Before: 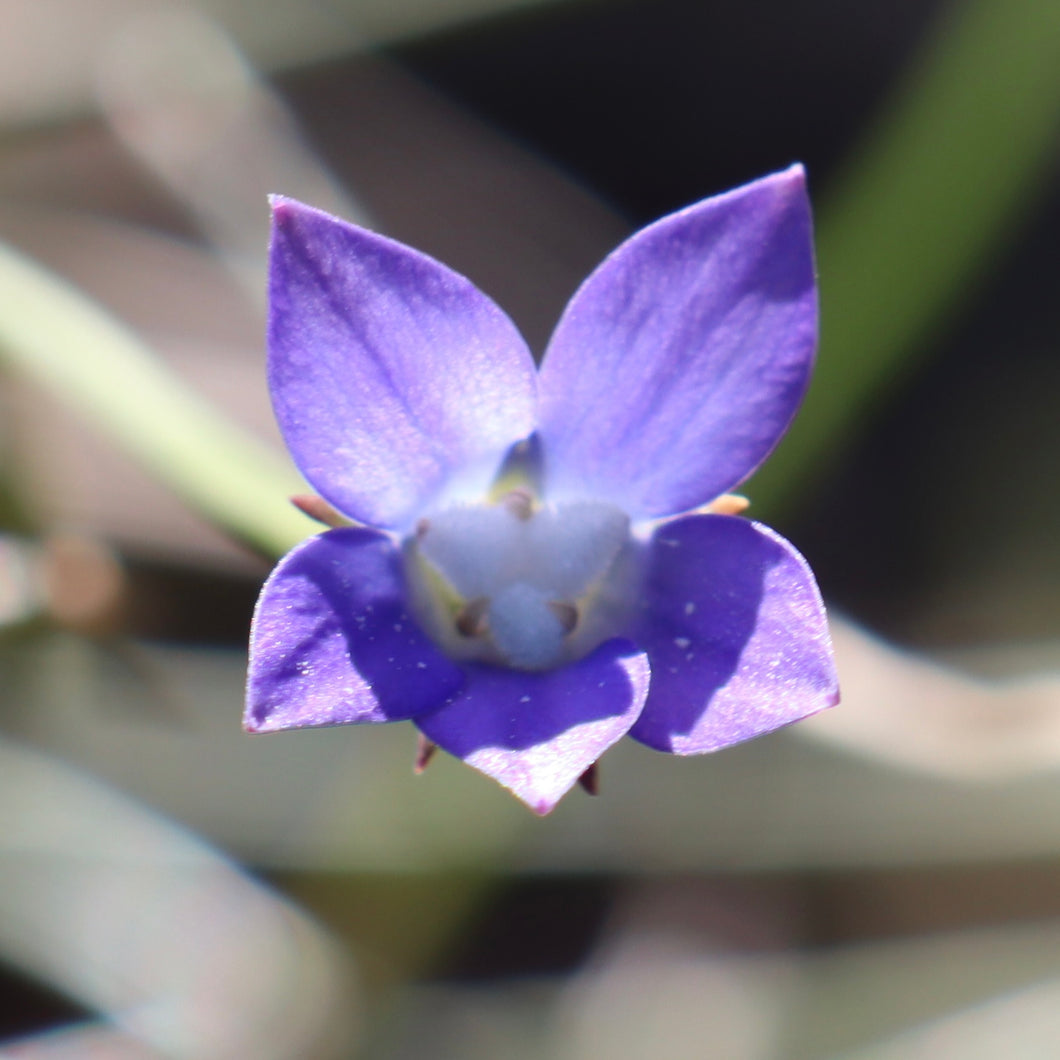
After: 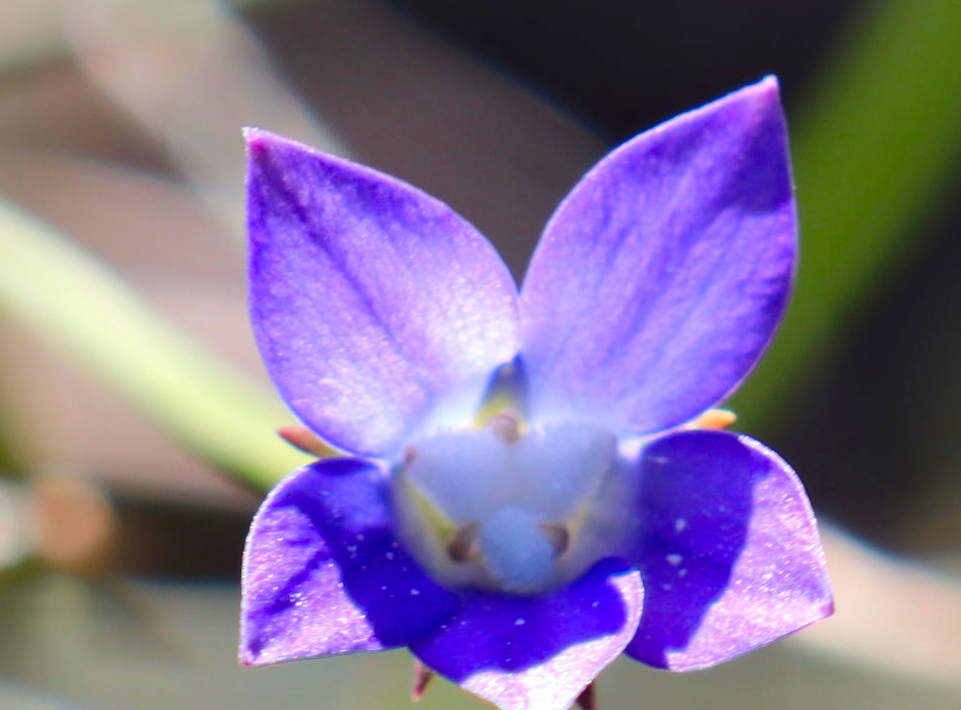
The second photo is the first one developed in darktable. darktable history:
crop: left 3.015%, top 8.969%, right 9.647%, bottom 26.457%
rotate and perspective: rotation -2.29°, automatic cropping off
local contrast: mode bilateral grid, contrast 20, coarseness 50, detail 120%, midtone range 0.2
color balance rgb: perceptual saturation grading › global saturation 25%, perceptual brilliance grading › mid-tones 10%, perceptual brilliance grading › shadows 15%, global vibrance 20%
vibrance: on, module defaults
